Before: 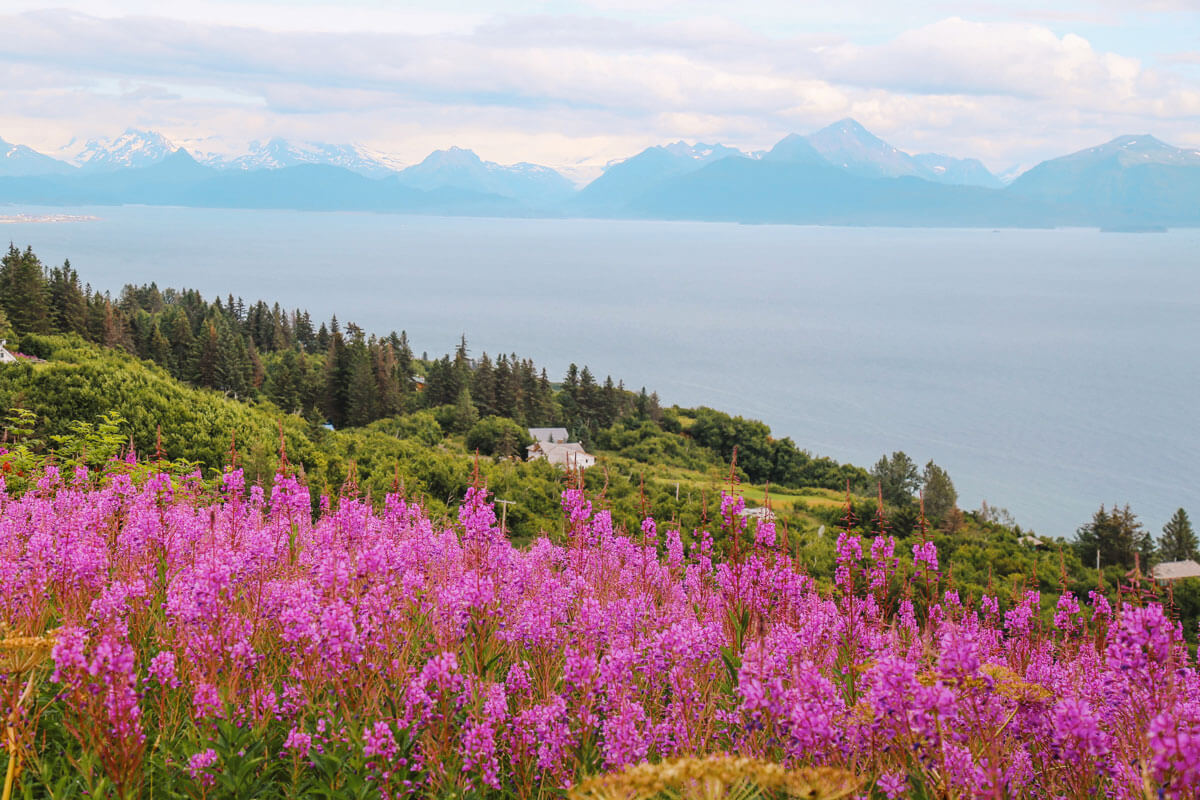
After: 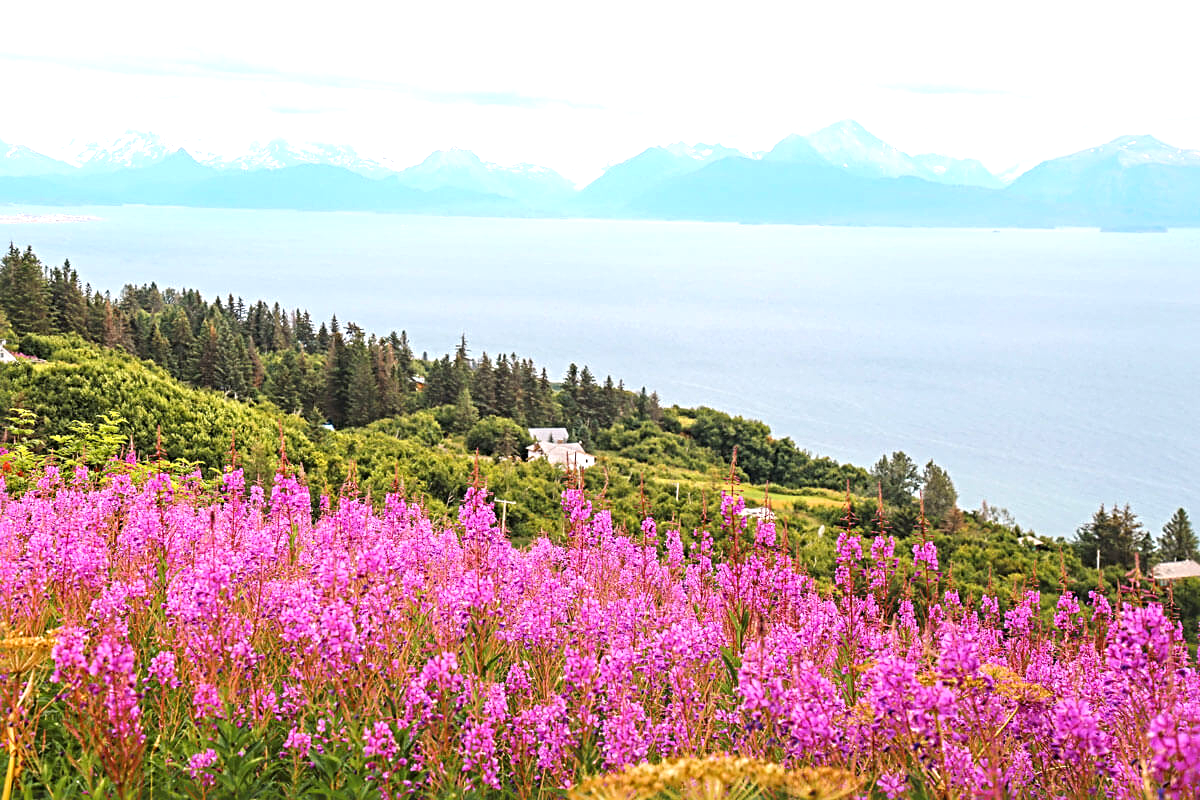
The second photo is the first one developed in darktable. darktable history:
sharpen: radius 3.982
exposure: black level correction 0, exposure 0.703 EV, compensate exposure bias true, compensate highlight preservation false
